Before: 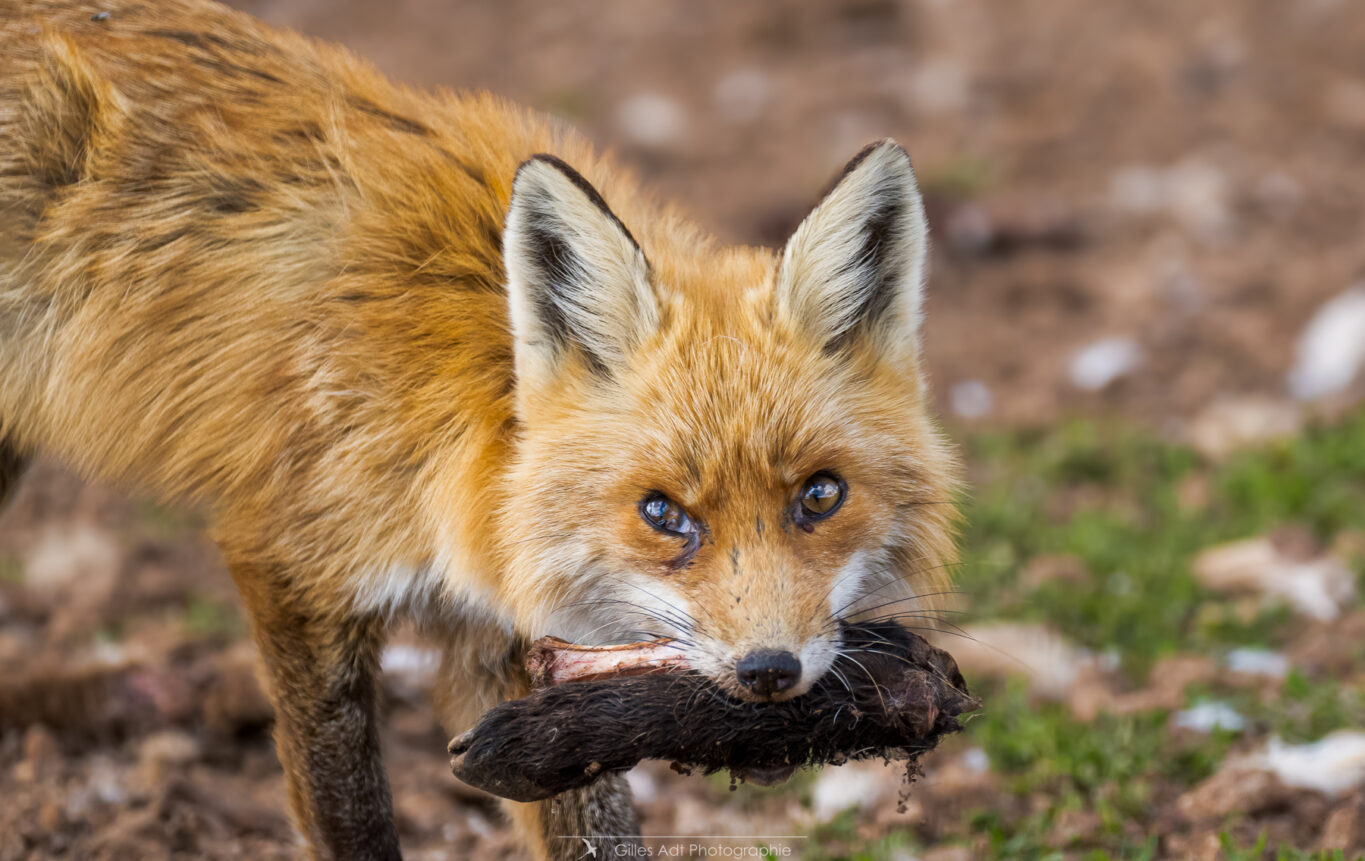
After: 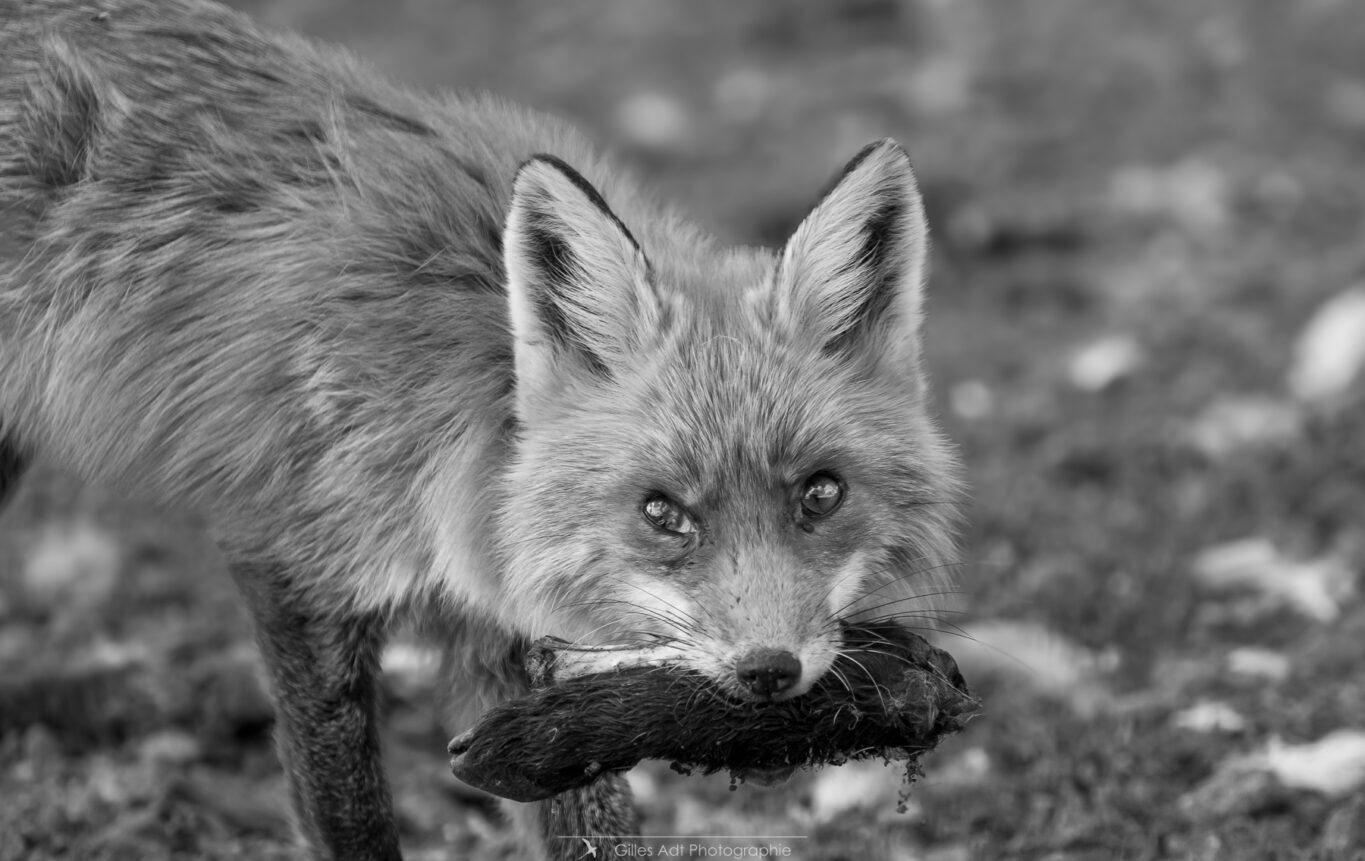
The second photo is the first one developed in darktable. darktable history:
color calibration: output gray [0.246, 0.254, 0.501, 0], illuminant as shot in camera, x 0.358, y 0.373, temperature 4628.91 K
